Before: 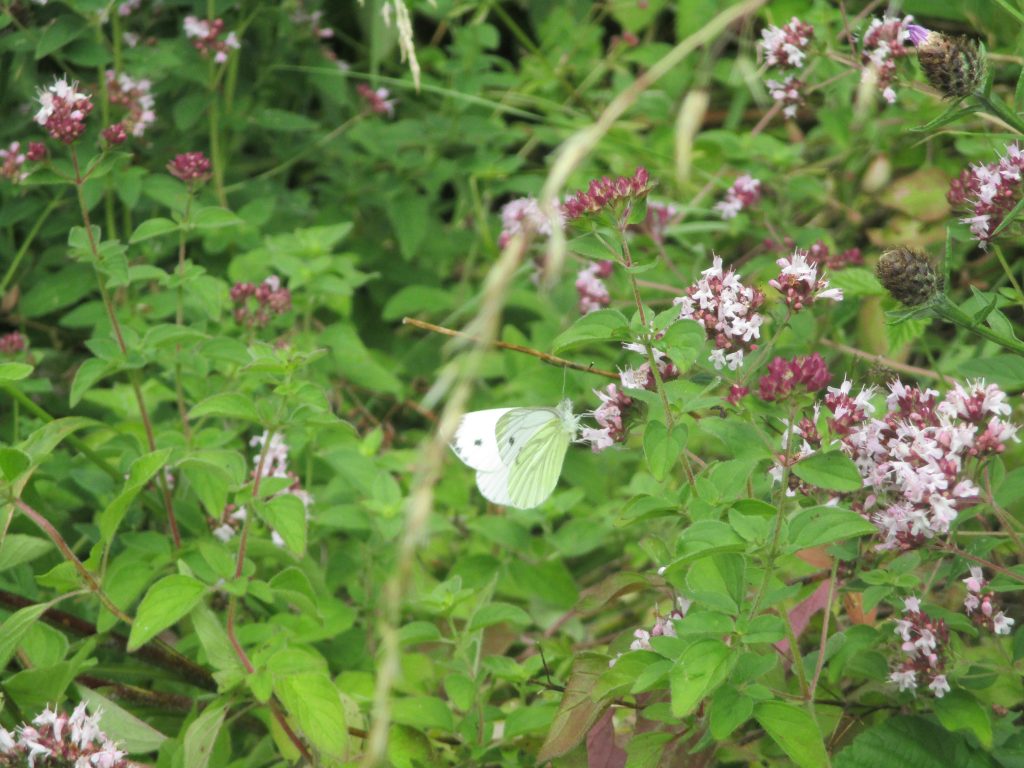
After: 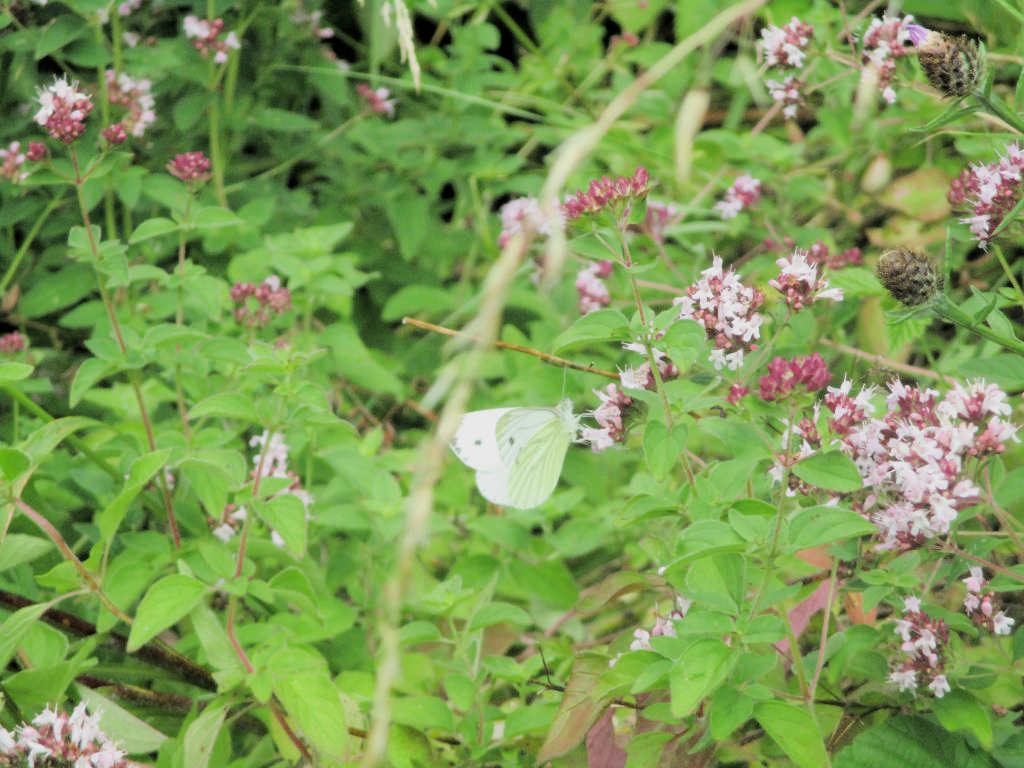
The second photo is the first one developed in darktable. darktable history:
filmic rgb: black relative exposure -4.38 EV, white relative exposure 4.56 EV, hardness 2.37, contrast 1.05
exposure: exposure 0.7 EV, compensate highlight preservation false
